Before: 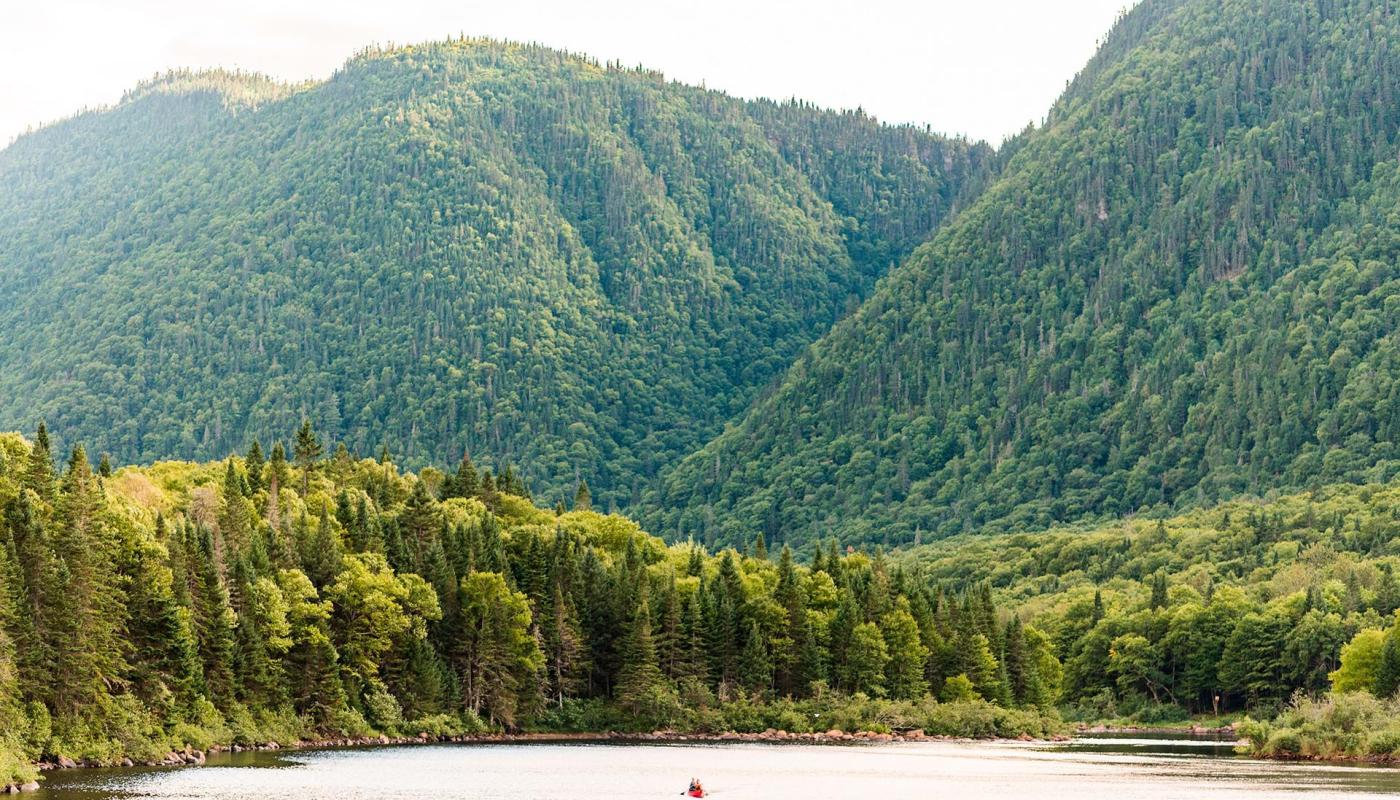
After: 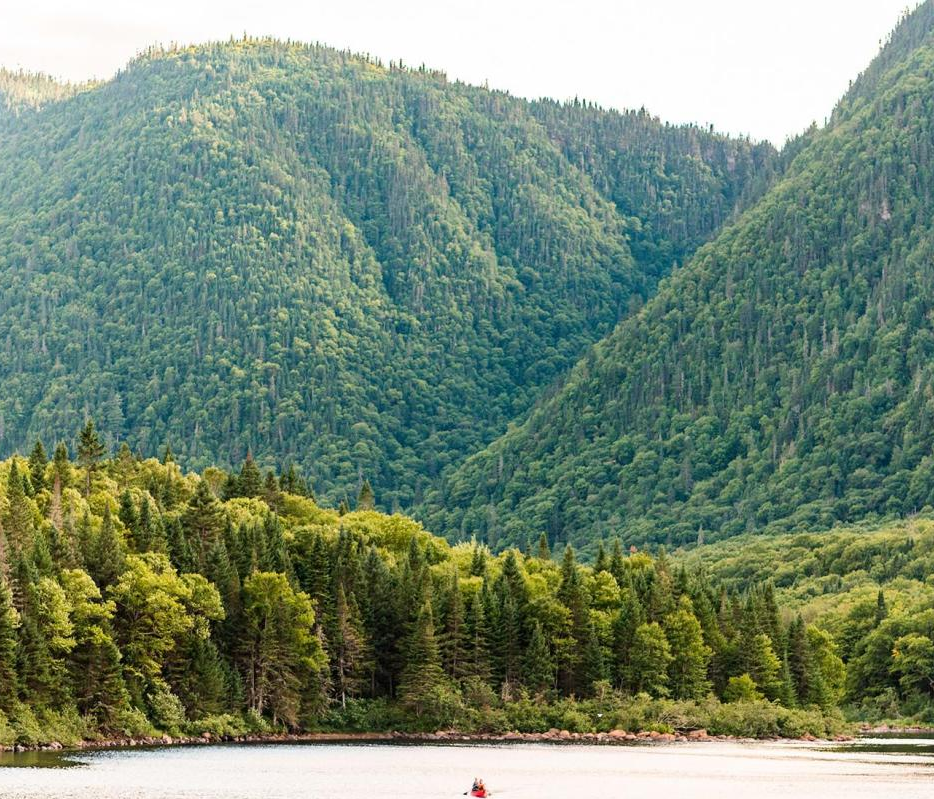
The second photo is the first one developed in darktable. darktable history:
crop and rotate: left 15.516%, right 17.701%
